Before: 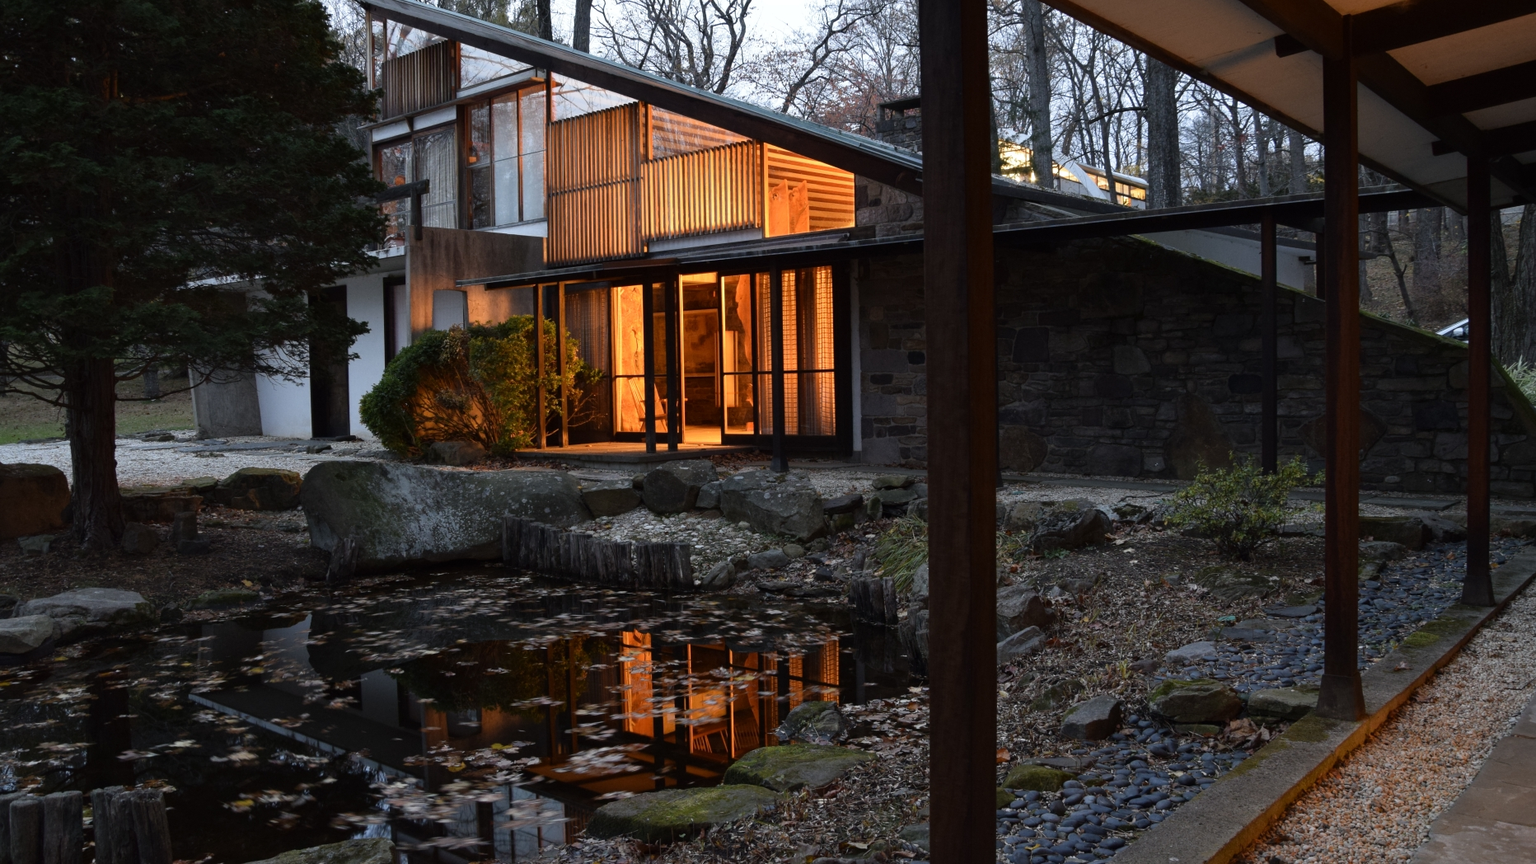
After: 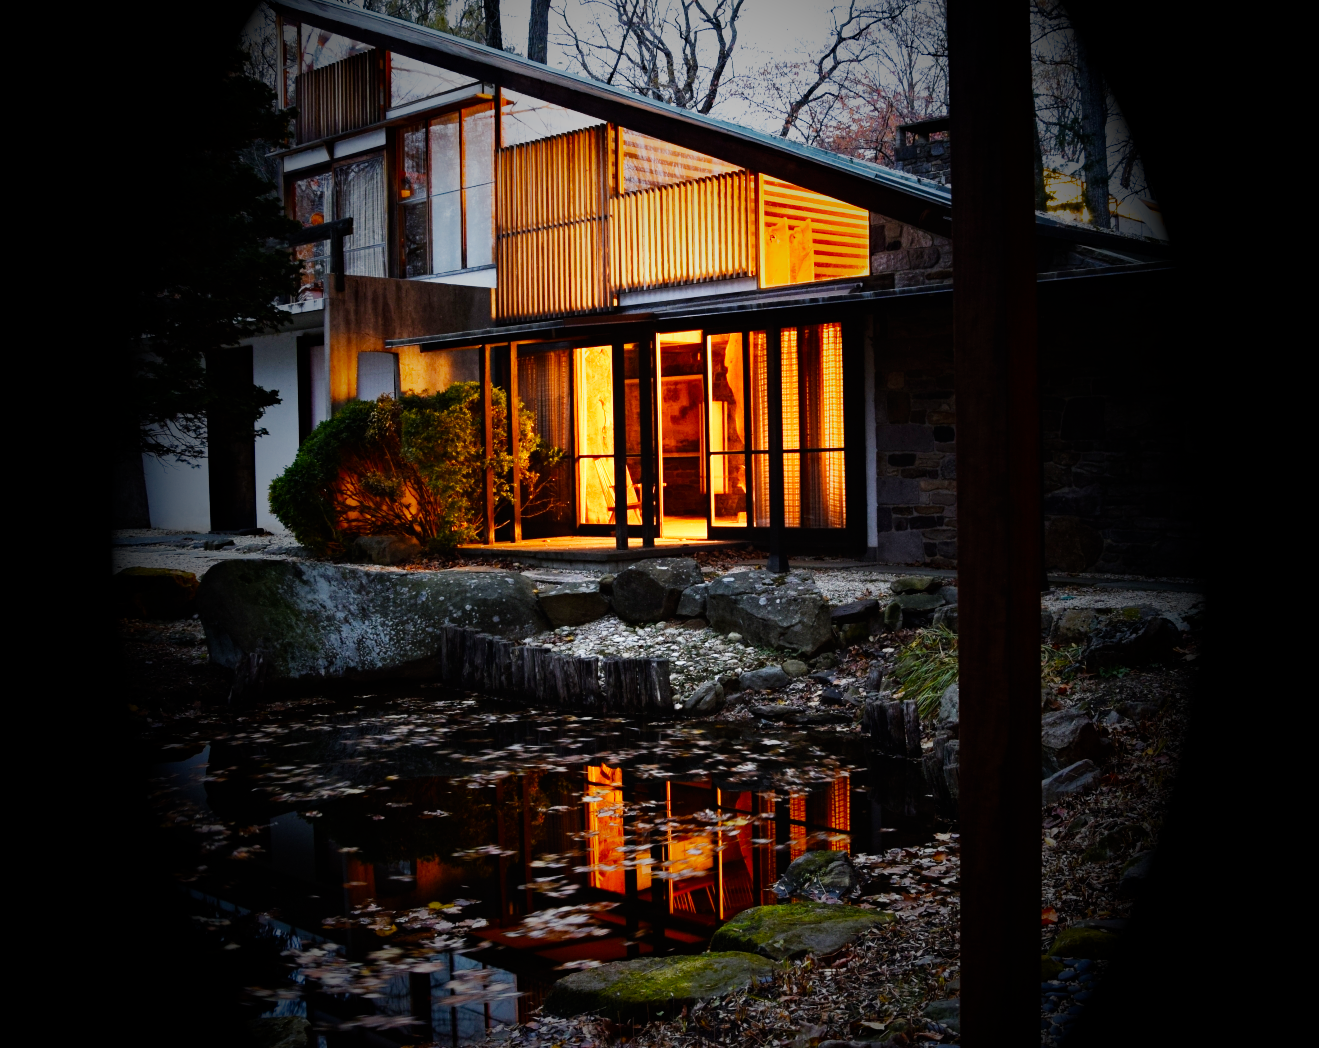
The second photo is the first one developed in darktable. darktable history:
crop and rotate: left 9.061%, right 20.142%
vignetting: fall-off start 15.9%, fall-off radius 100%, brightness -1, saturation 0.5, width/height ratio 0.719
haze removal: compatibility mode true, adaptive false
base curve: curves: ch0 [(0, 0) (0.007, 0.004) (0.027, 0.03) (0.046, 0.07) (0.207, 0.54) (0.442, 0.872) (0.673, 0.972) (1, 1)], preserve colors none
